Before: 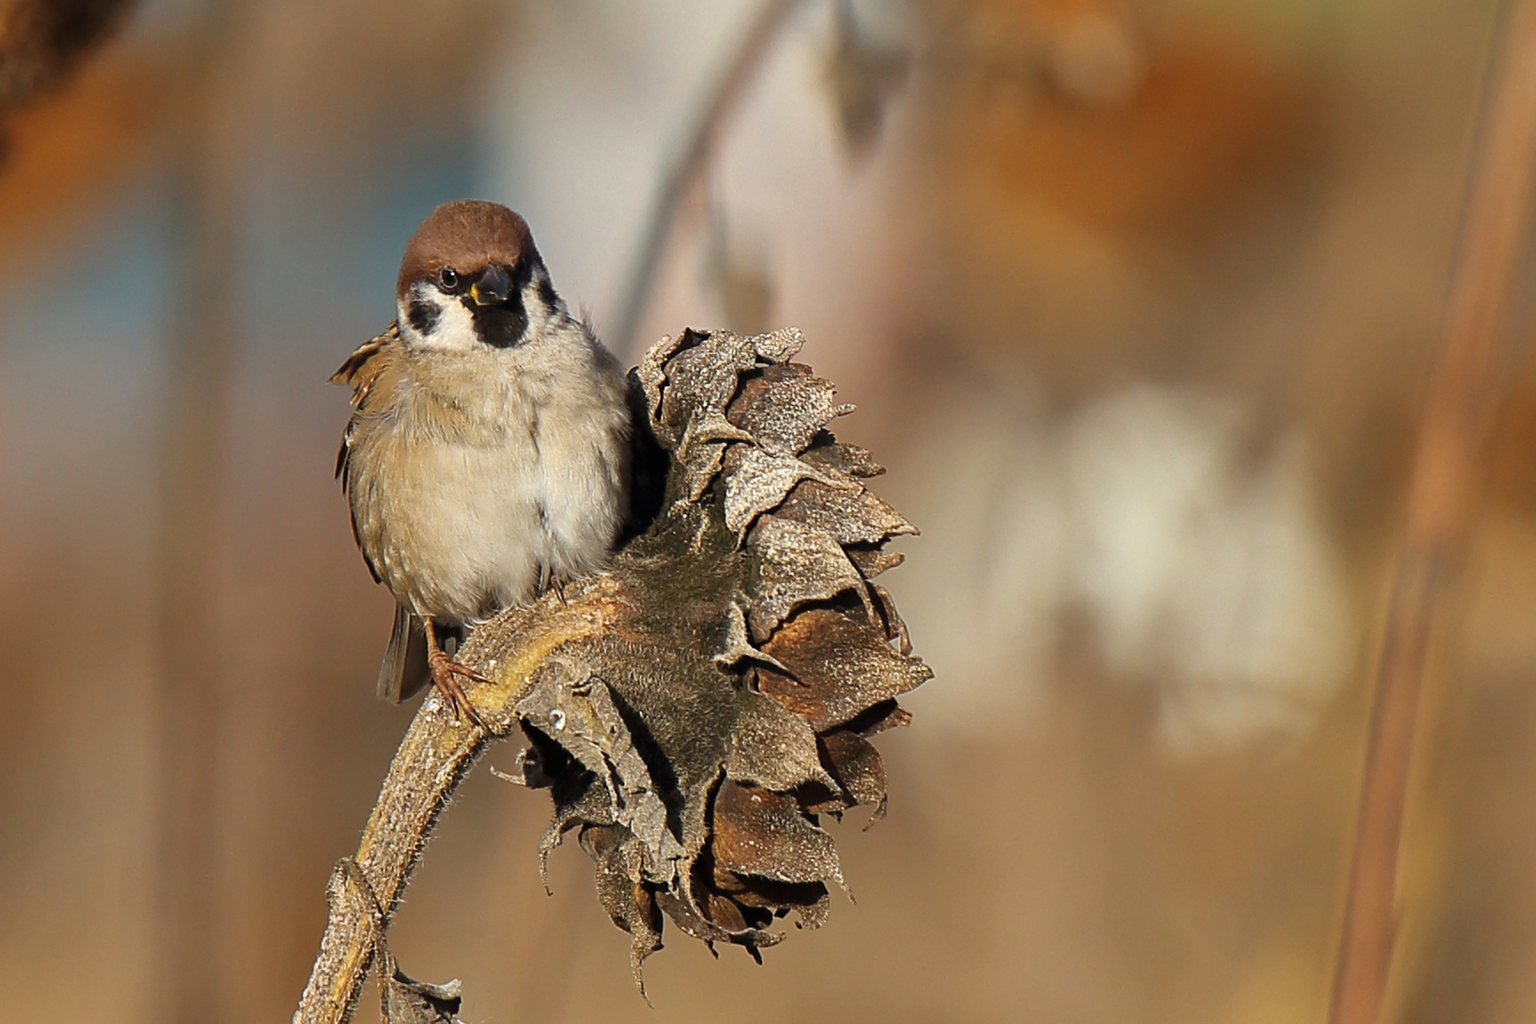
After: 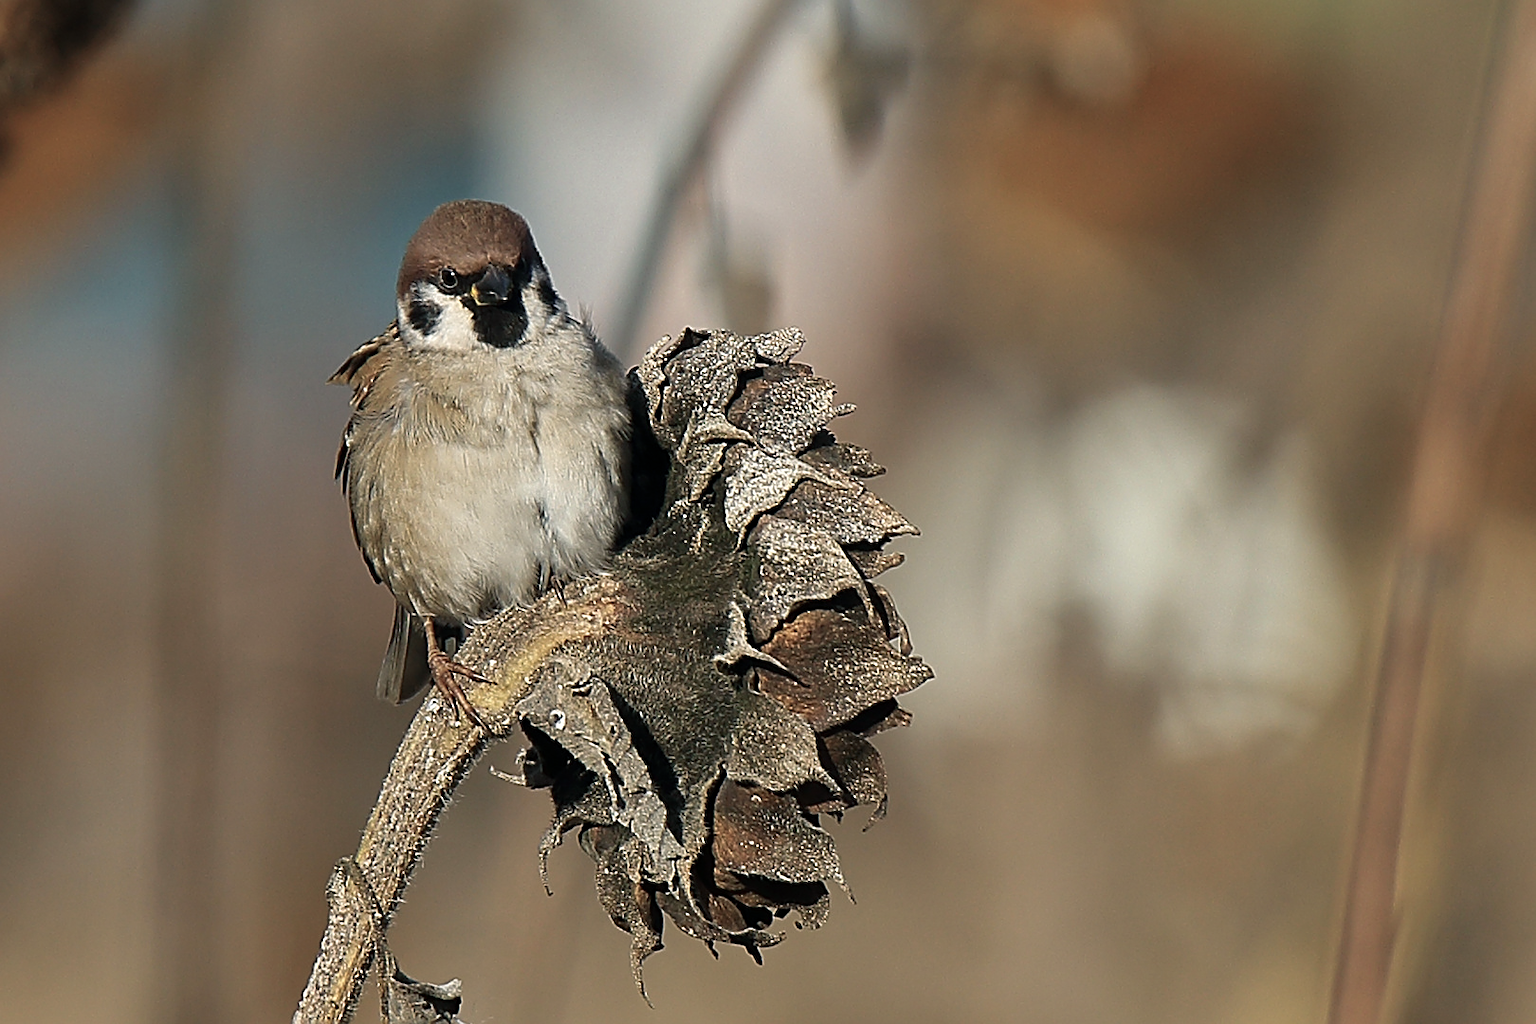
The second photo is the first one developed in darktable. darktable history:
color balance rgb: shadows lift › chroma 1.039%, shadows lift › hue 242.59°, power › luminance -7.899%, power › chroma 1.115%, power › hue 217.58°, perceptual saturation grading › global saturation -27.663%, global vibrance 20%
sharpen: amount 0.752
